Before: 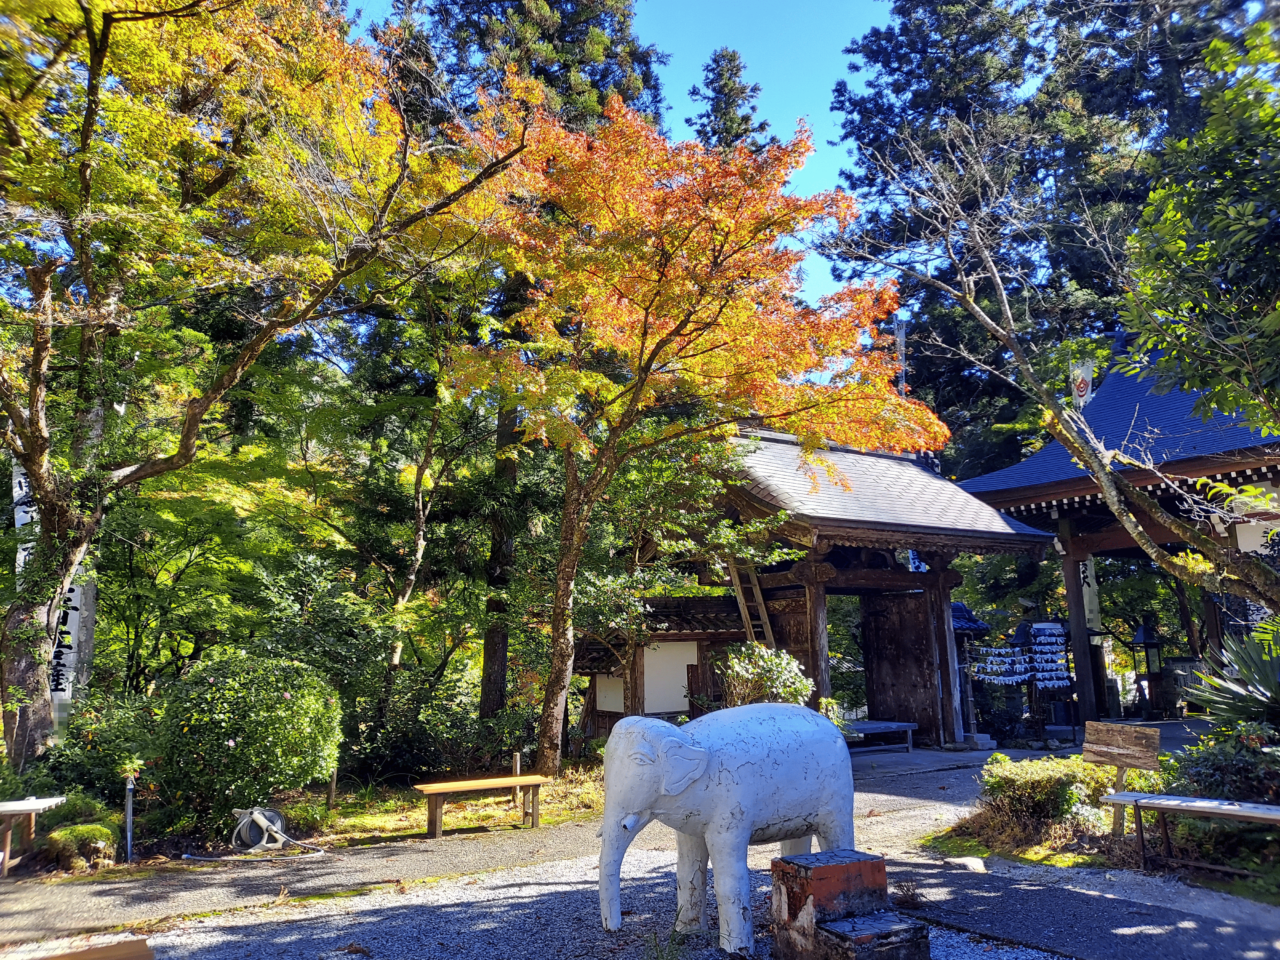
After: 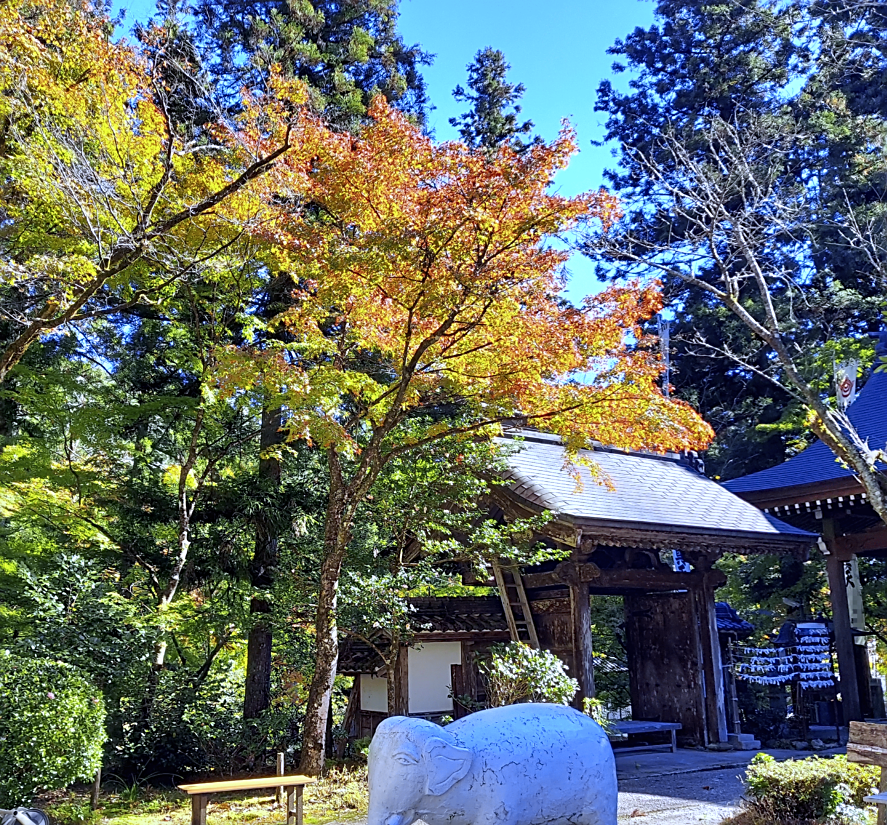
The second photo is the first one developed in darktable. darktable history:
sharpen: on, module defaults
white balance: red 0.948, green 1.02, blue 1.176
crop: left 18.479%, right 12.2%, bottom 13.971%
